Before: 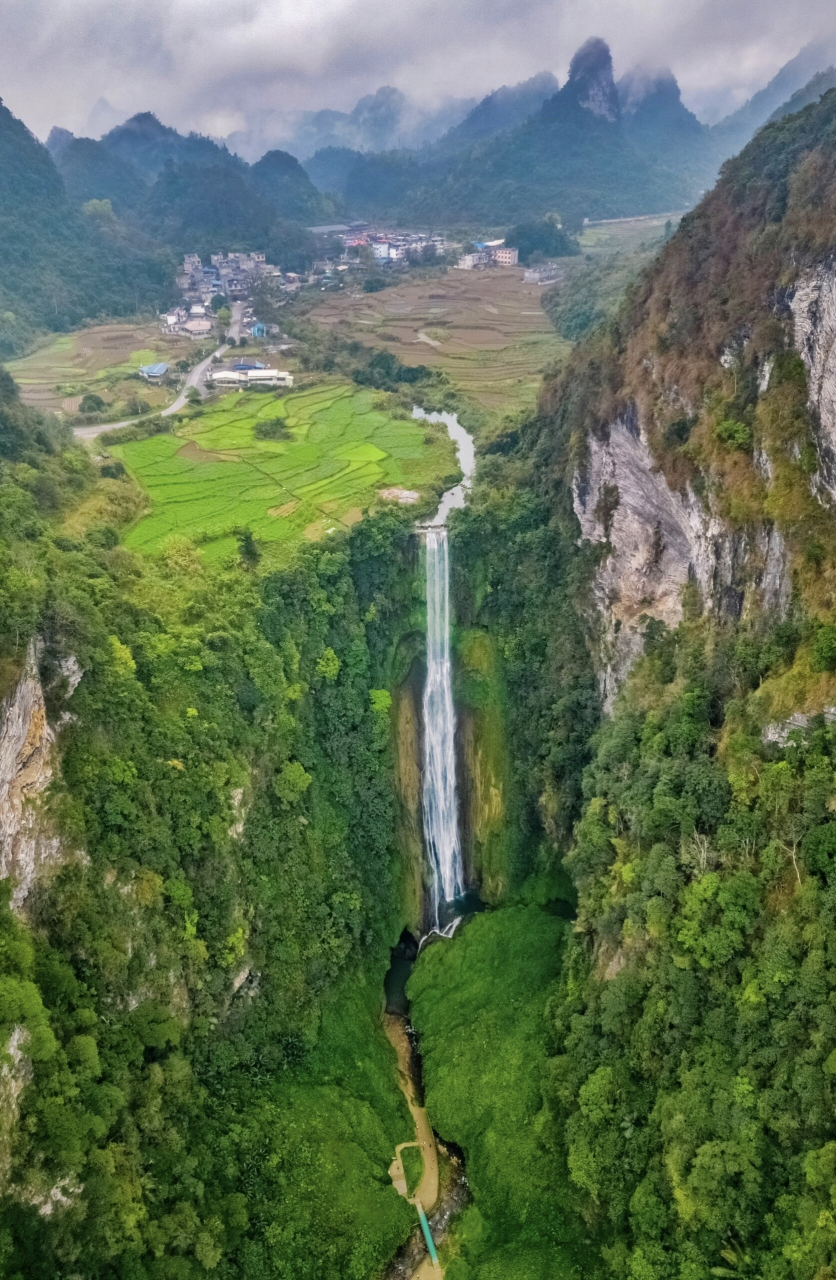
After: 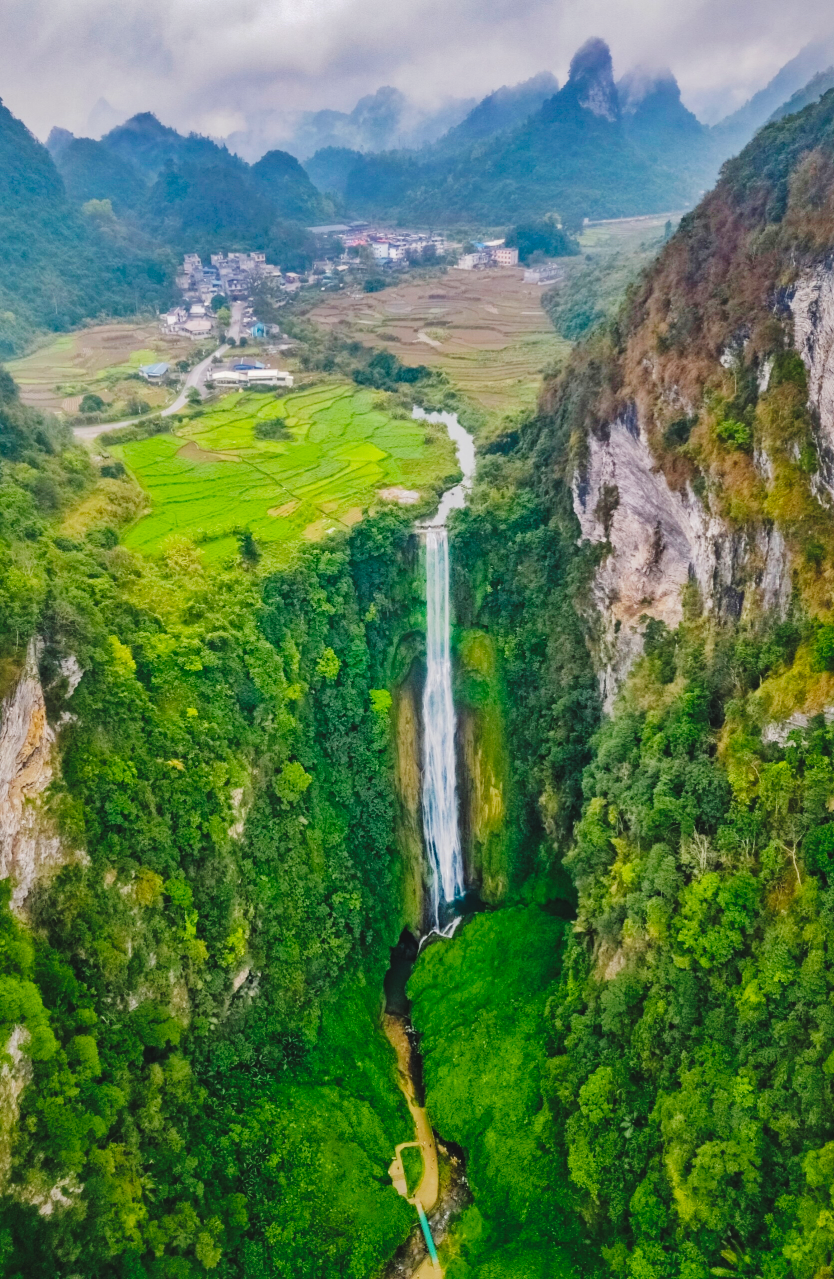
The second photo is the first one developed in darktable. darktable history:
shadows and highlights: on, module defaults
crop and rotate: left 0.126%
tone curve: curves: ch0 [(0, 0) (0.003, 0.042) (0.011, 0.043) (0.025, 0.047) (0.044, 0.059) (0.069, 0.07) (0.1, 0.085) (0.136, 0.107) (0.177, 0.139) (0.224, 0.185) (0.277, 0.258) (0.335, 0.34) (0.399, 0.434) (0.468, 0.526) (0.543, 0.623) (0.623, 0.709) (0.709, 0.794) (0.801, 0.866) (0.898, 0.919) (1, 1)], preserve colors none
